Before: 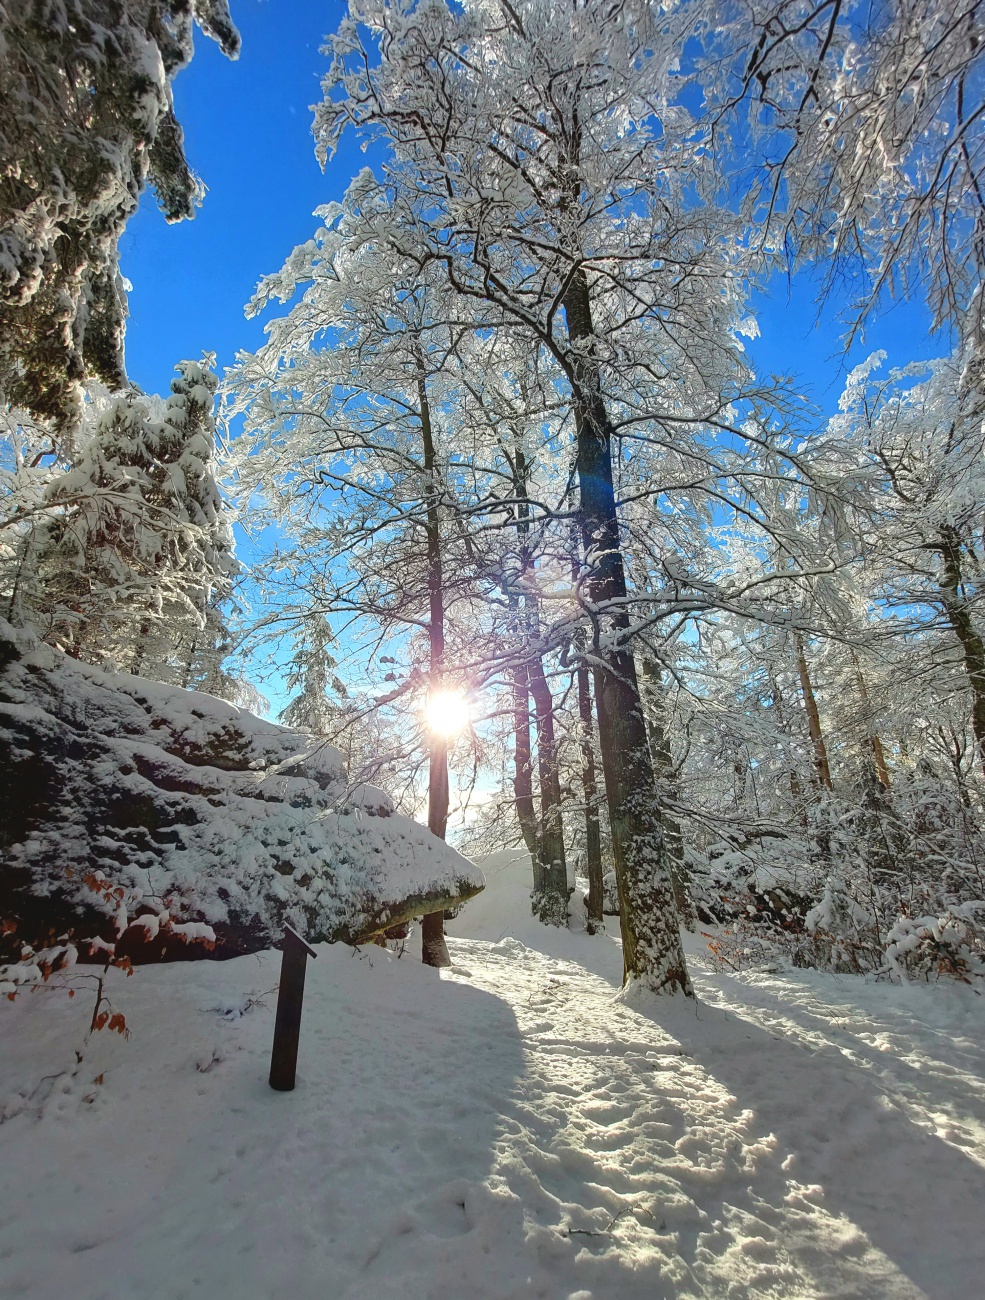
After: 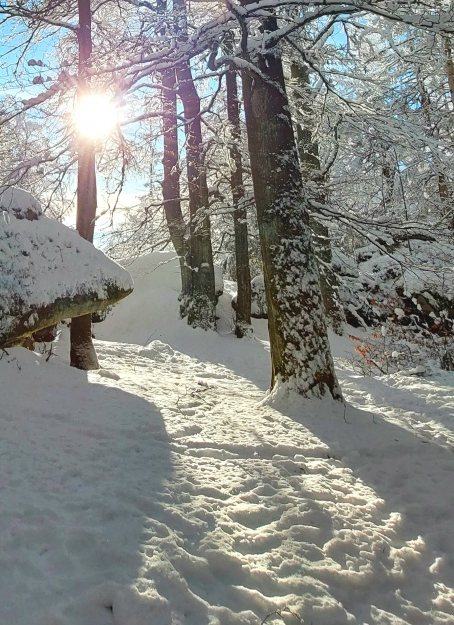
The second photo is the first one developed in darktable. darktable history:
crop: left 35.767%, top 45.925%, right 18.077%, bottom 5.954%
